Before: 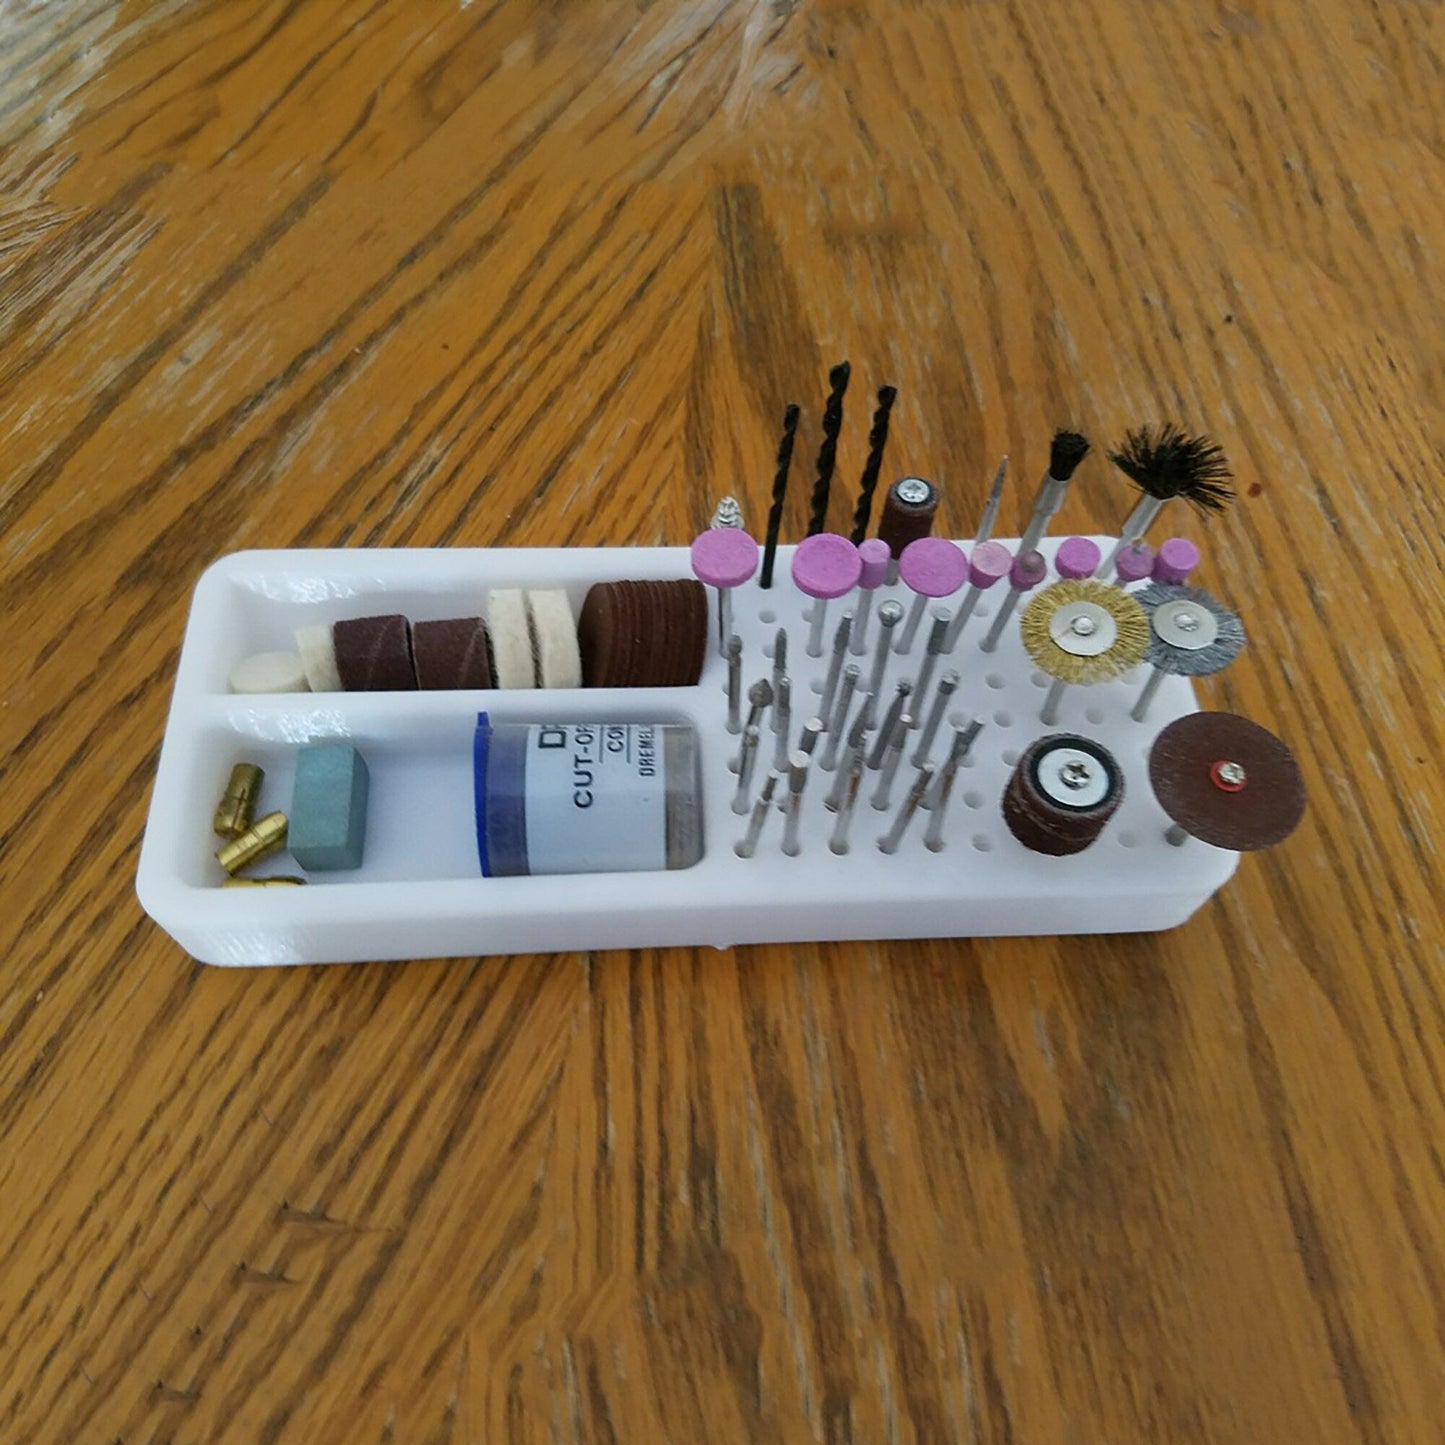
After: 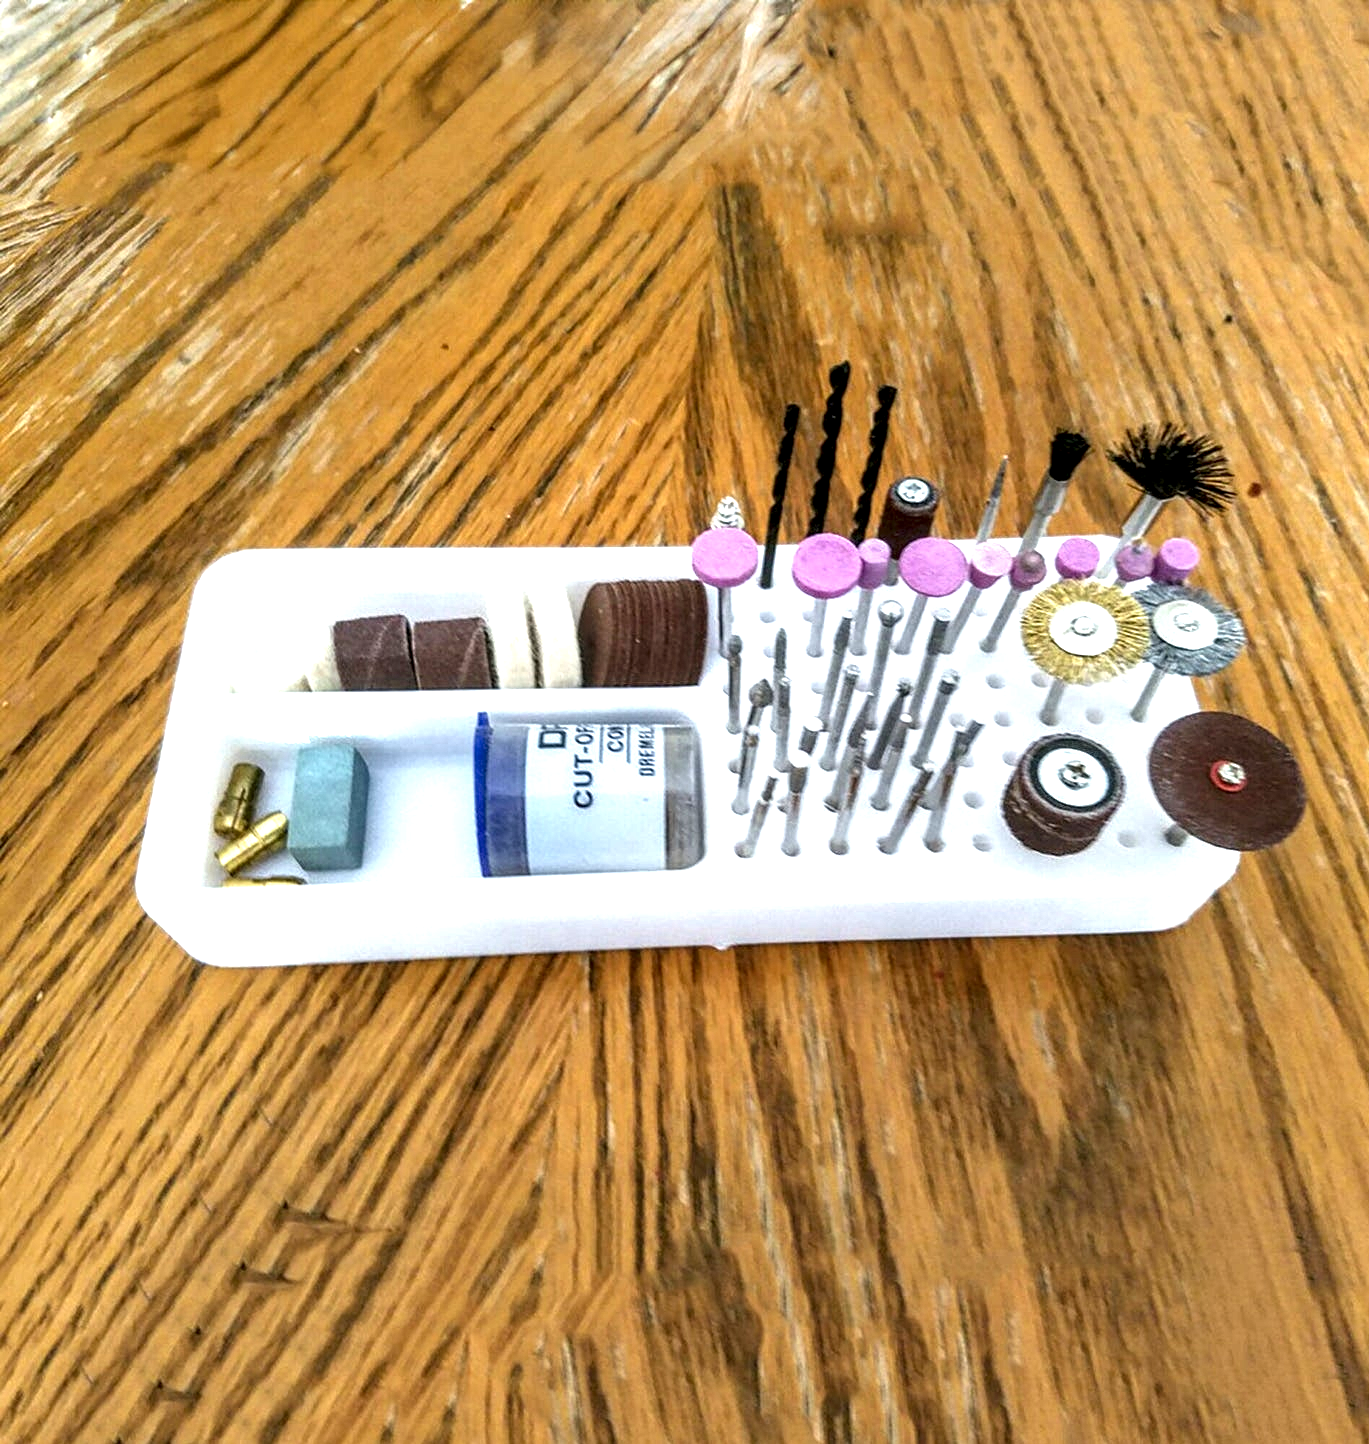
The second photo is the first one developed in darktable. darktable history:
exposure: black level correction 0, exposure 1.199 EV, compensate highlight preservation false
local contrast: highlights 17%, detail 185%
crop and rotate: left 0%, right 5.226%
